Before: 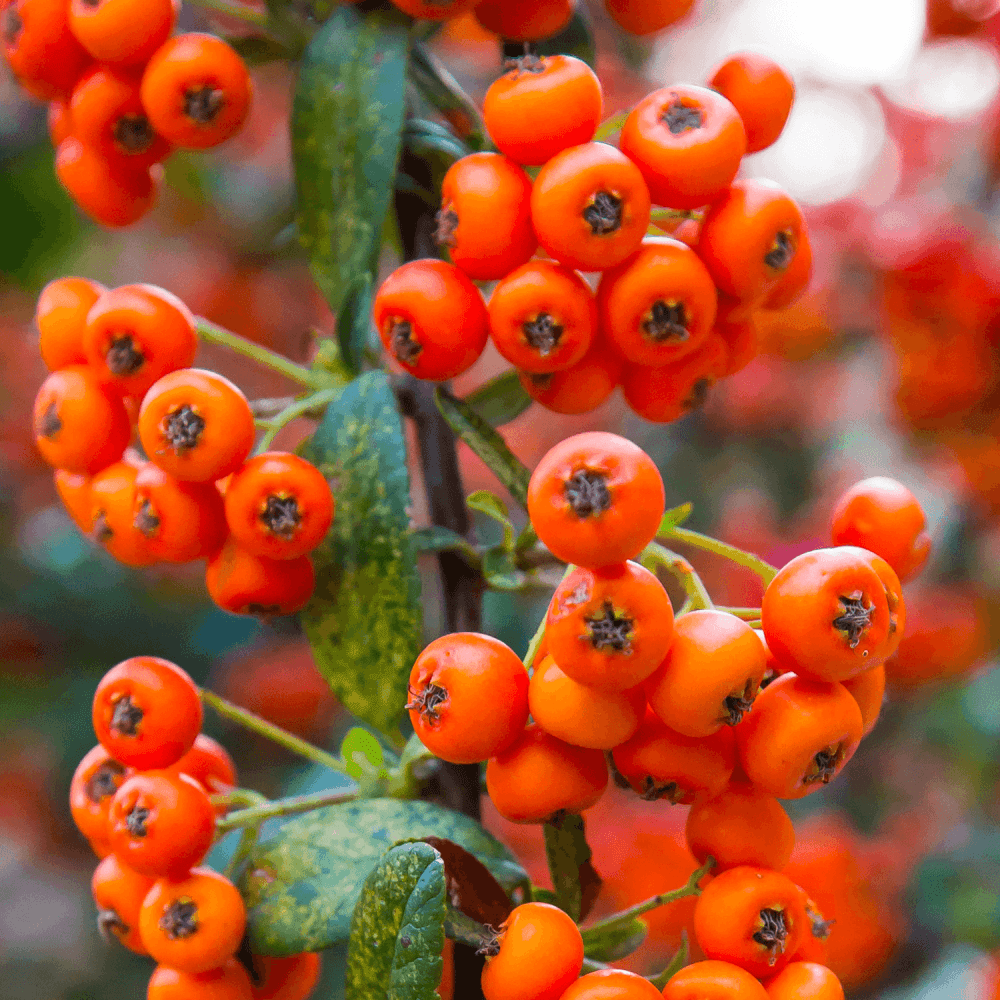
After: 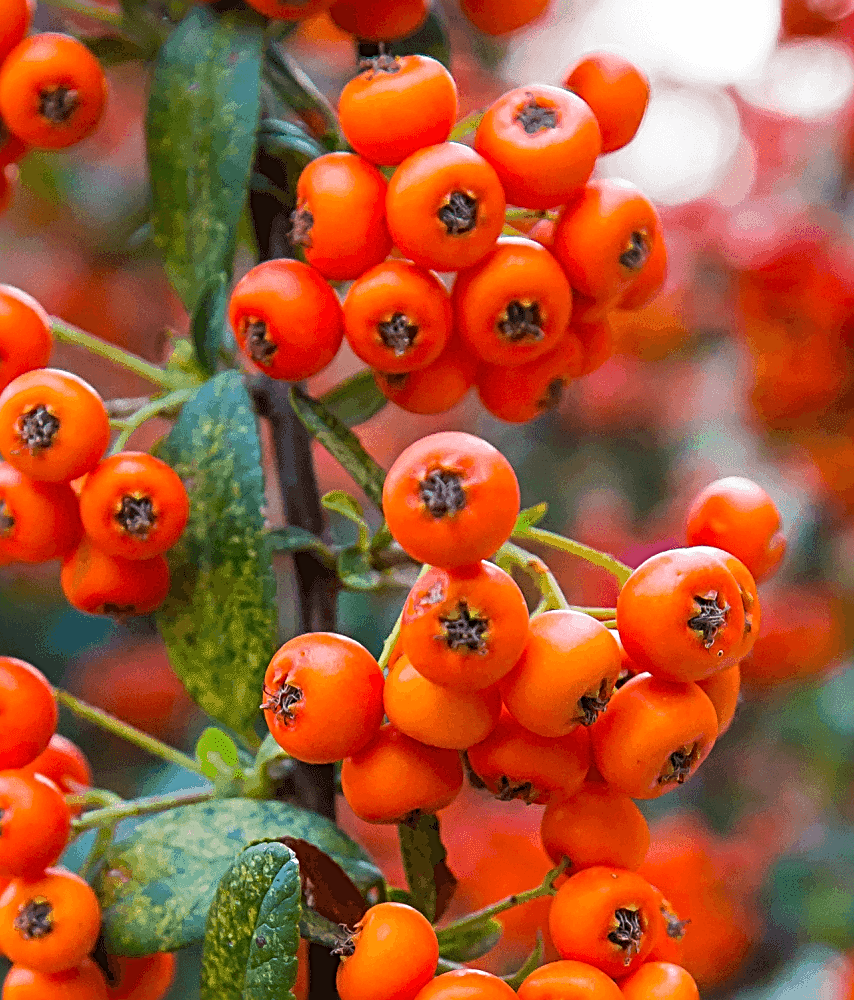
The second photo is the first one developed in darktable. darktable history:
crop and rotate: left 14.584%
sharpen: radius 2.817, amount 0.715
